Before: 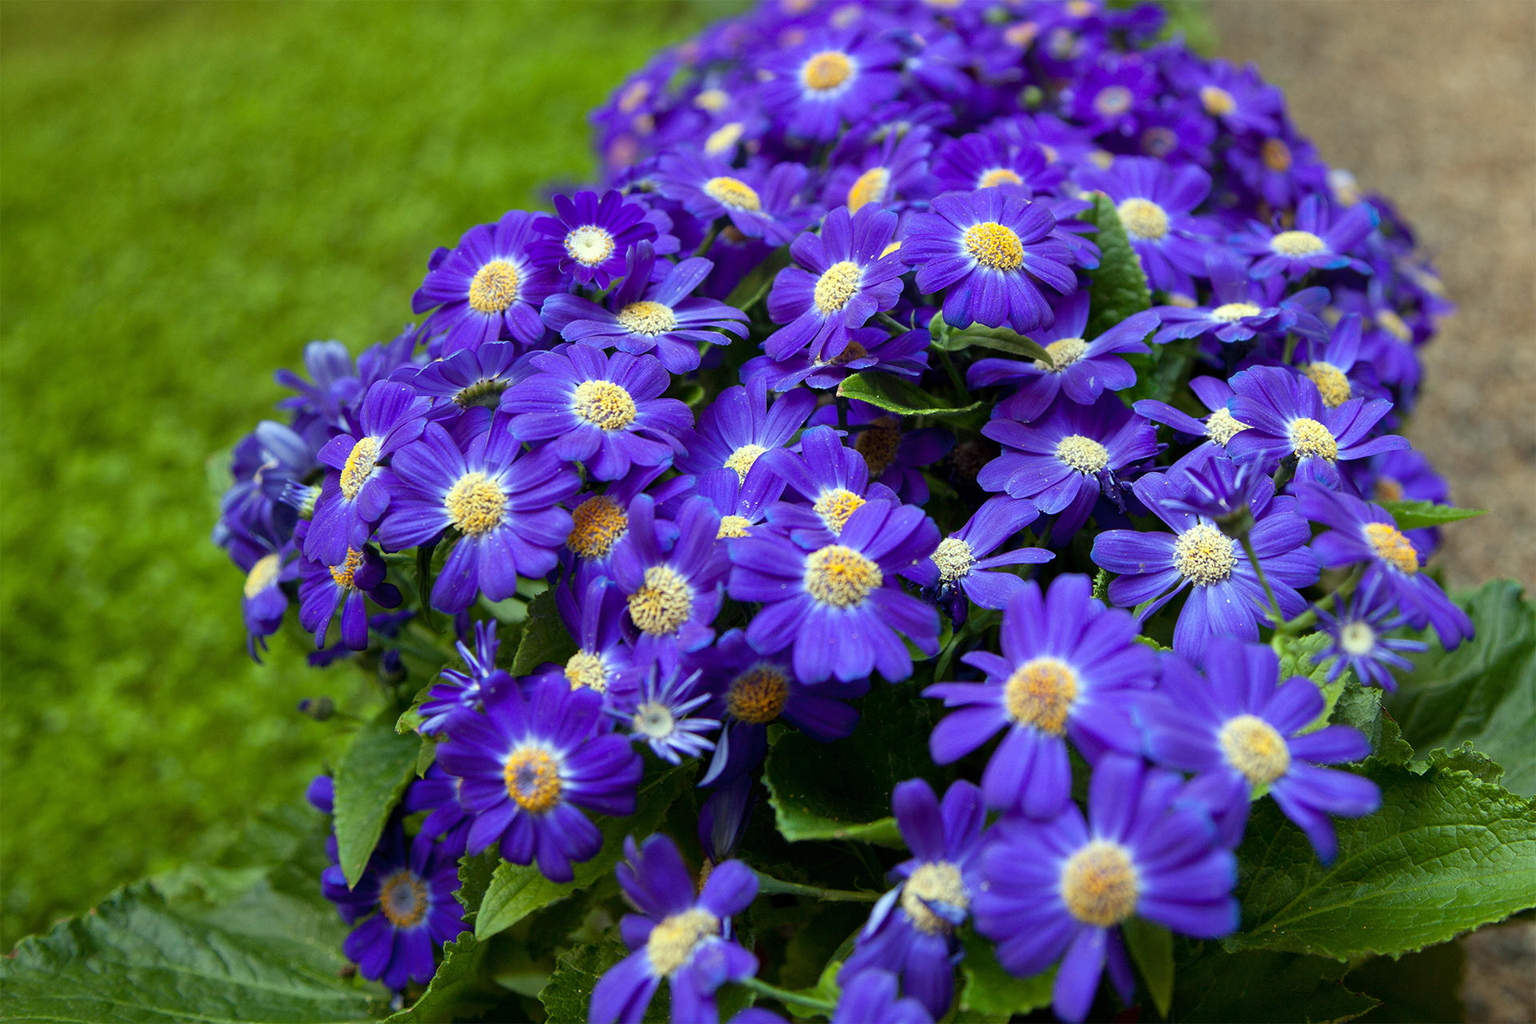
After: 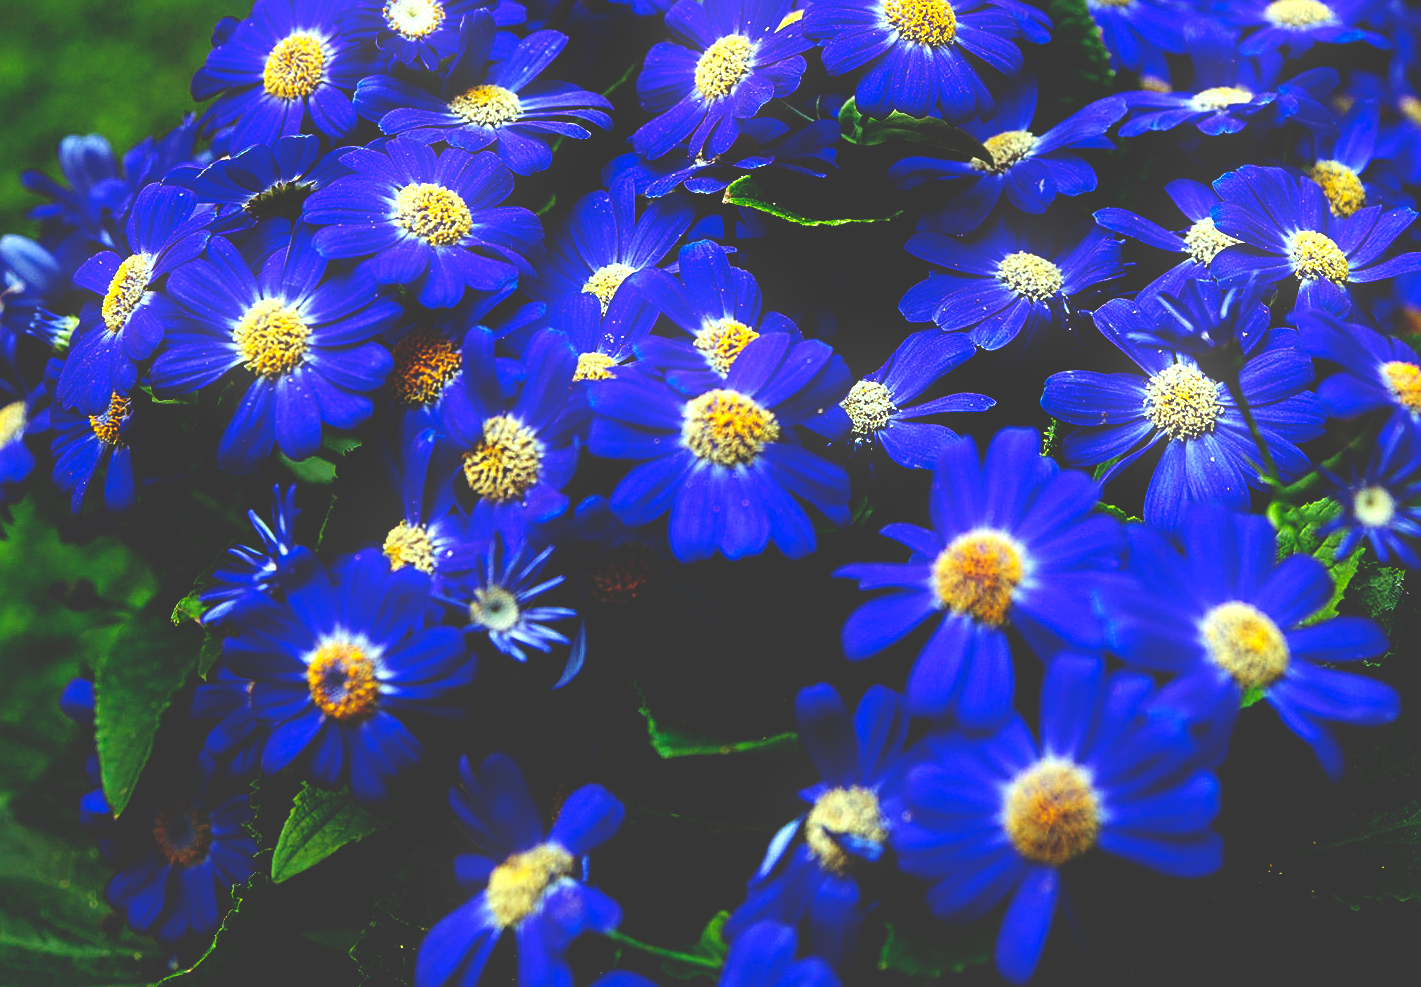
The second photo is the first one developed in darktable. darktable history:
sharpen: on, module defaults
bloom: size 9%, threshold 100%, strength 7%
base curve: curves: ch0 [(0, 0.036) (0.083, 0.04) (0.804, 1)], preserve colors none
crop: left 16.871%, top 22.857%, right 9.116%
